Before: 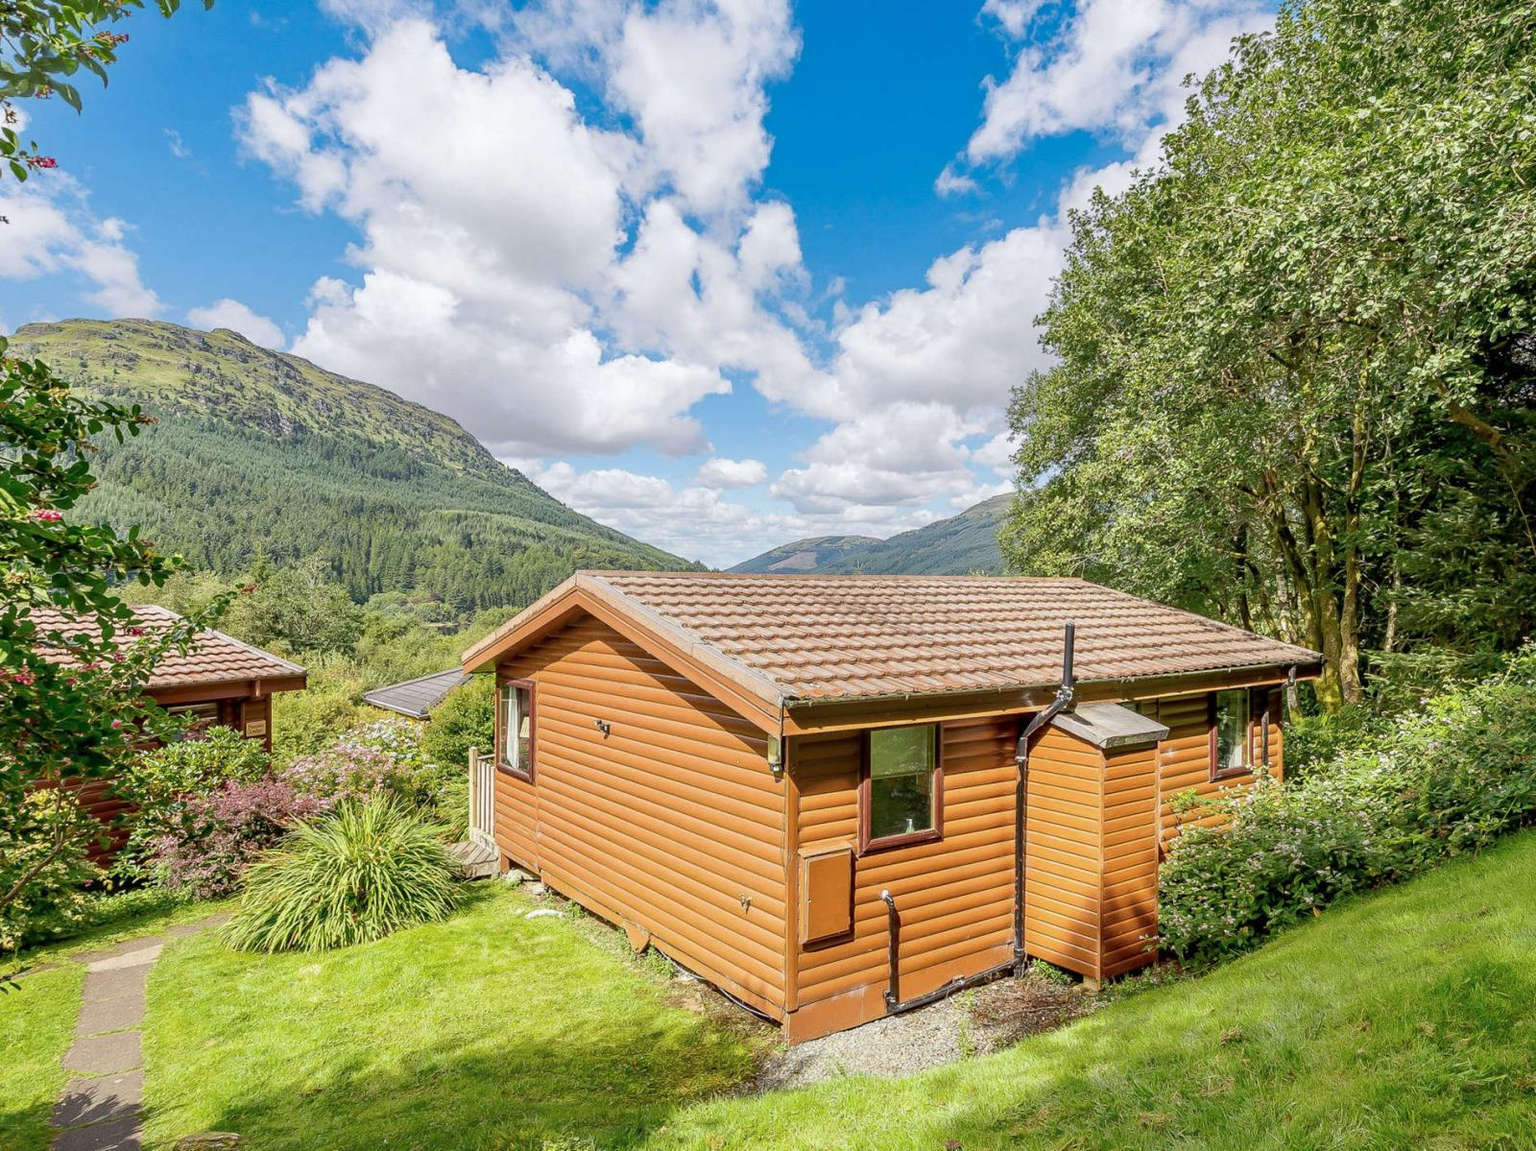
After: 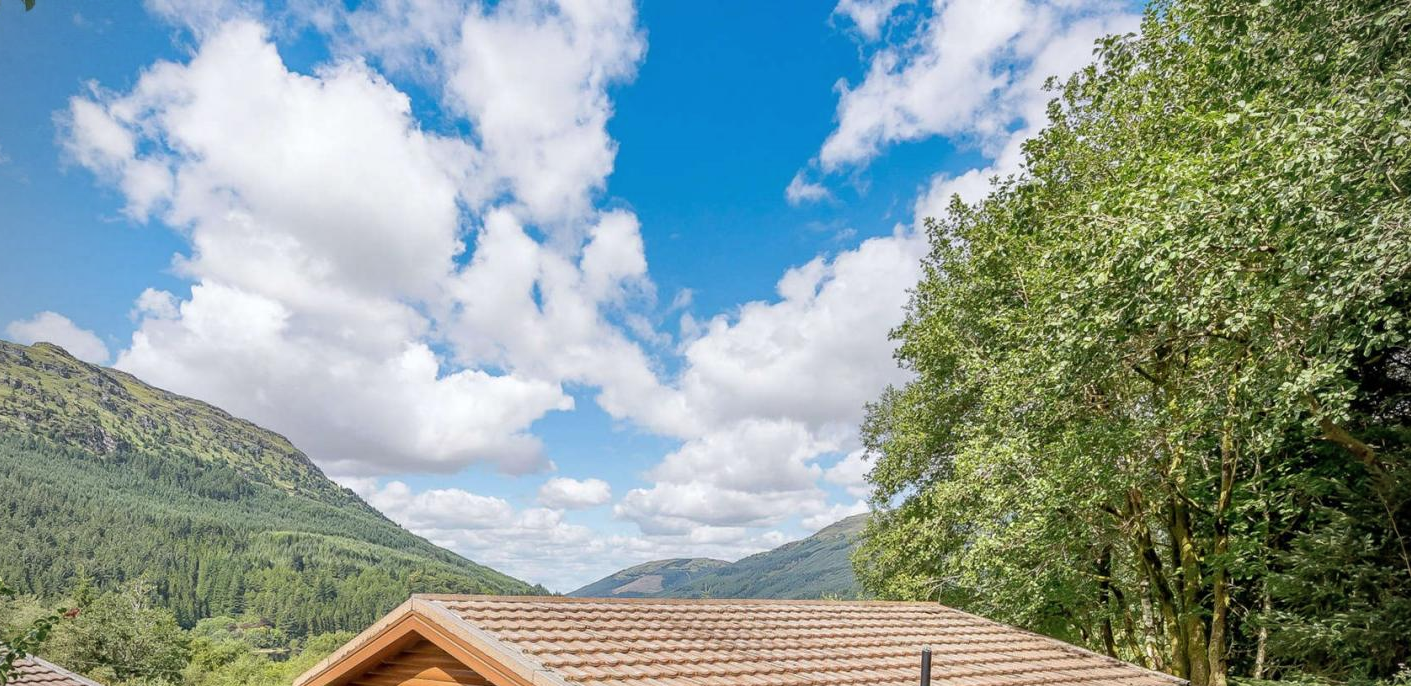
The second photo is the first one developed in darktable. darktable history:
vignetting: fall-off radius 60.65%
shadows and highlights: shadows 12, white point adjustment 1.2, highlights -0.36, soften with gaussian
crop and rotate: left 11.812%, bottom 42.776%
